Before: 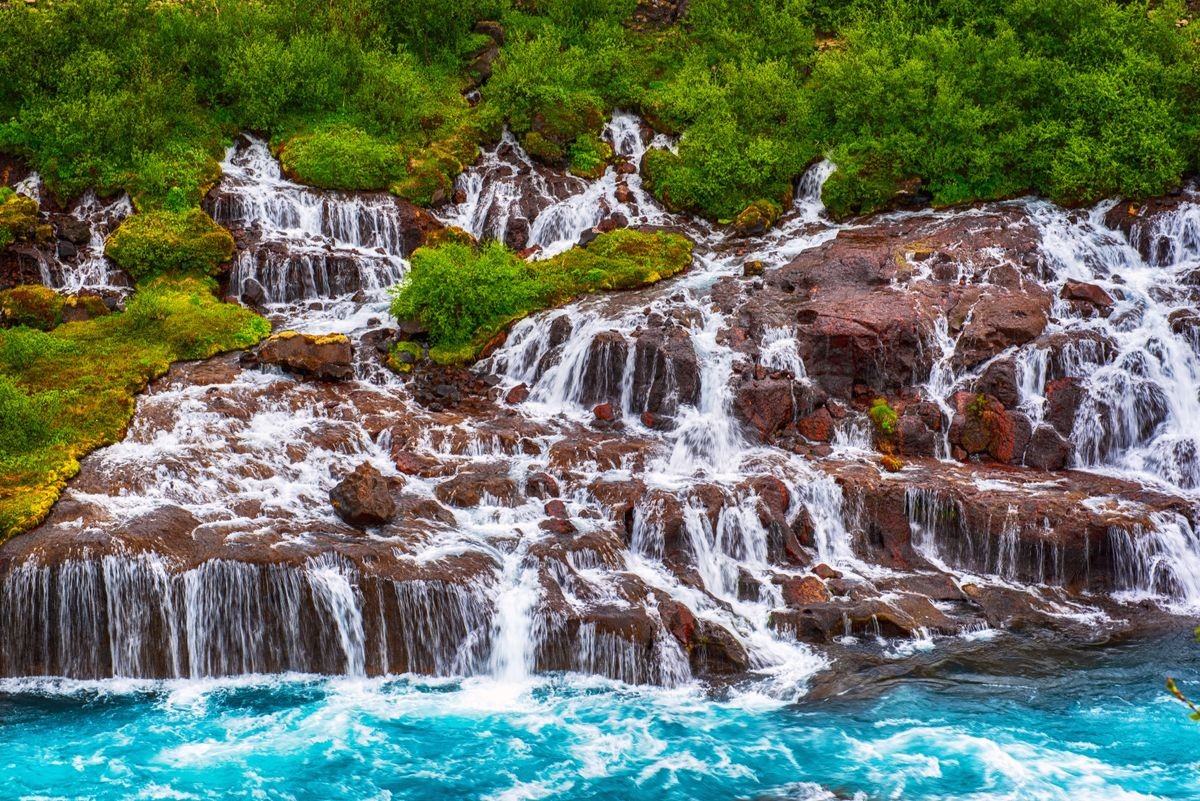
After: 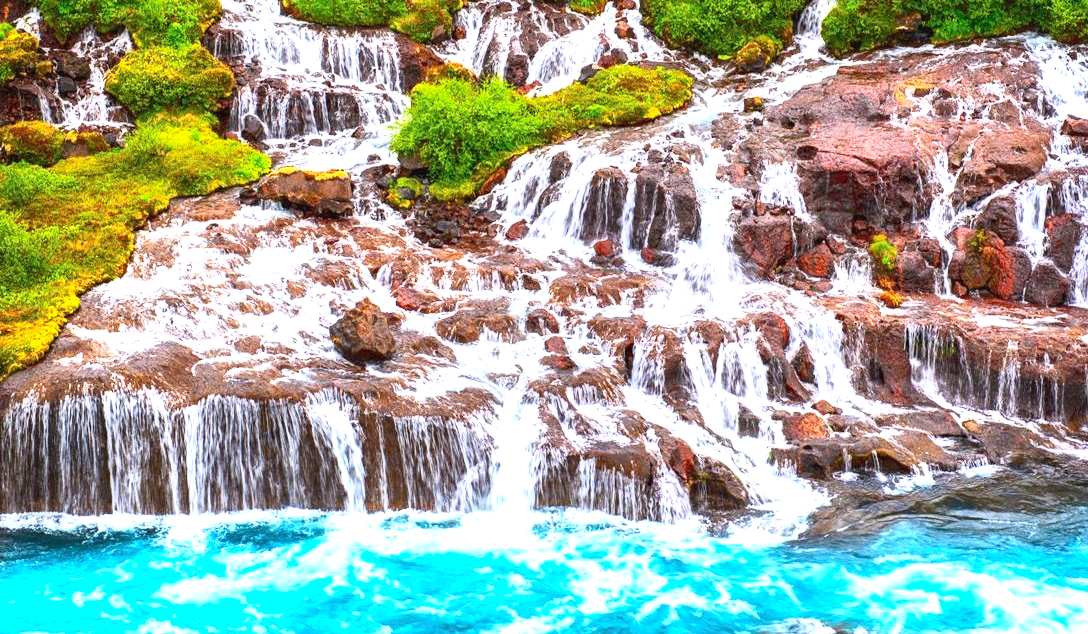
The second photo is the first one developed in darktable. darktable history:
exposure: black level correction 0, exposure 0.949 EV
crop: top 20.568%, right 9.322%, bottom 0.246%
contrast brightness saturation: contrast 0.199, brightness 0.145, saturation 0.136
